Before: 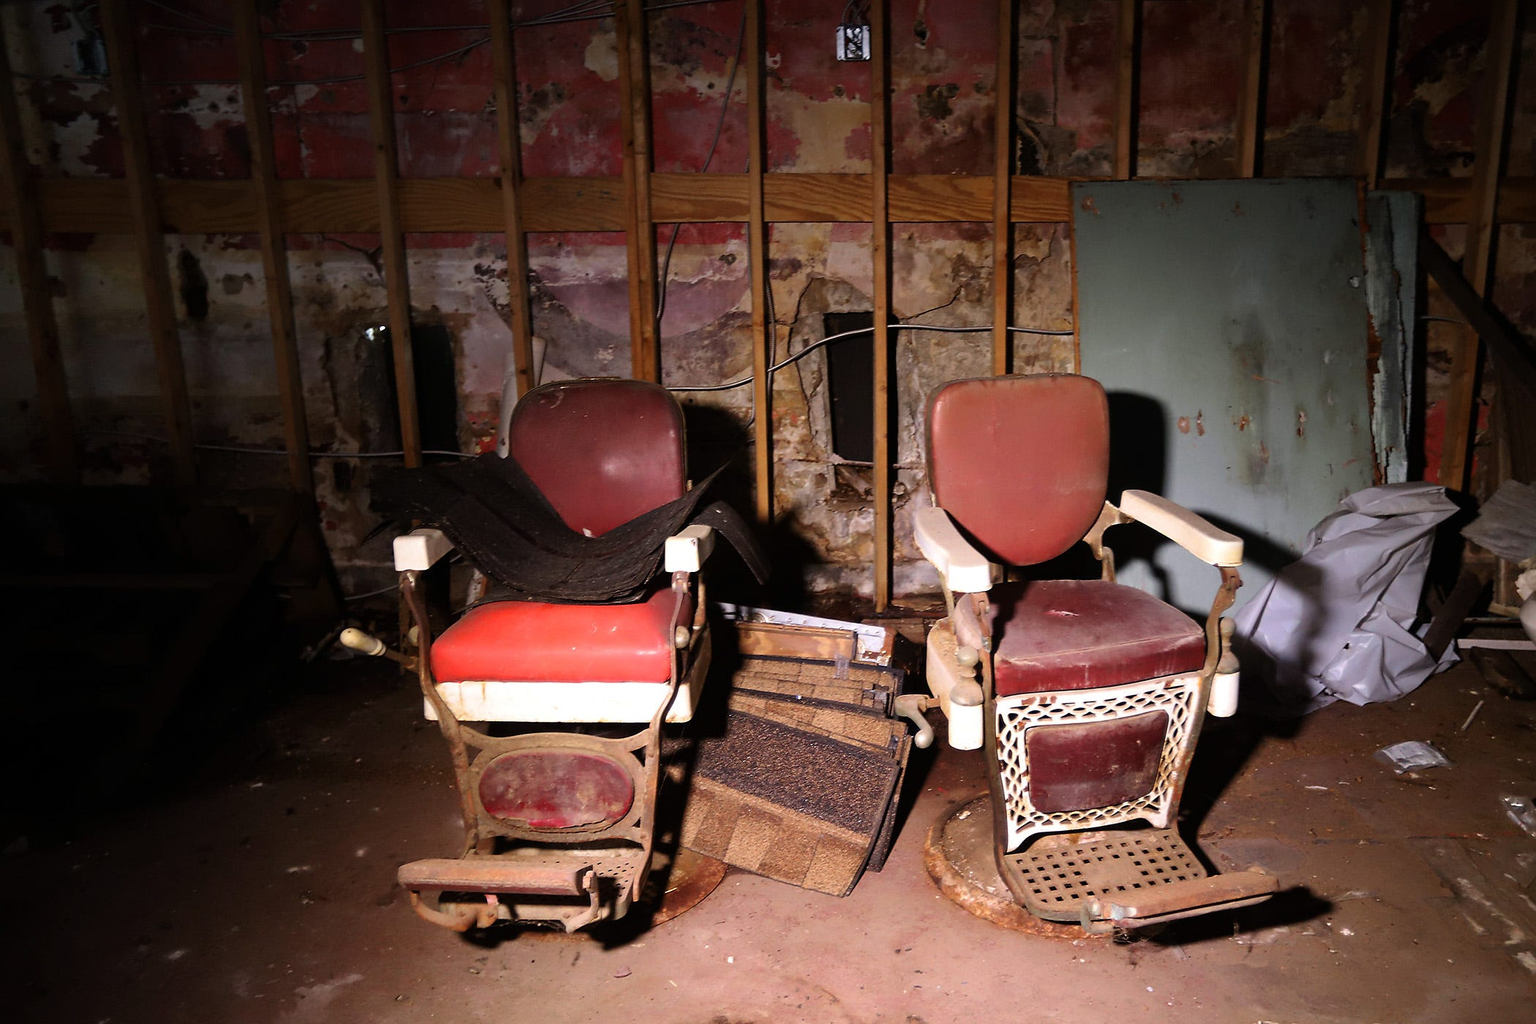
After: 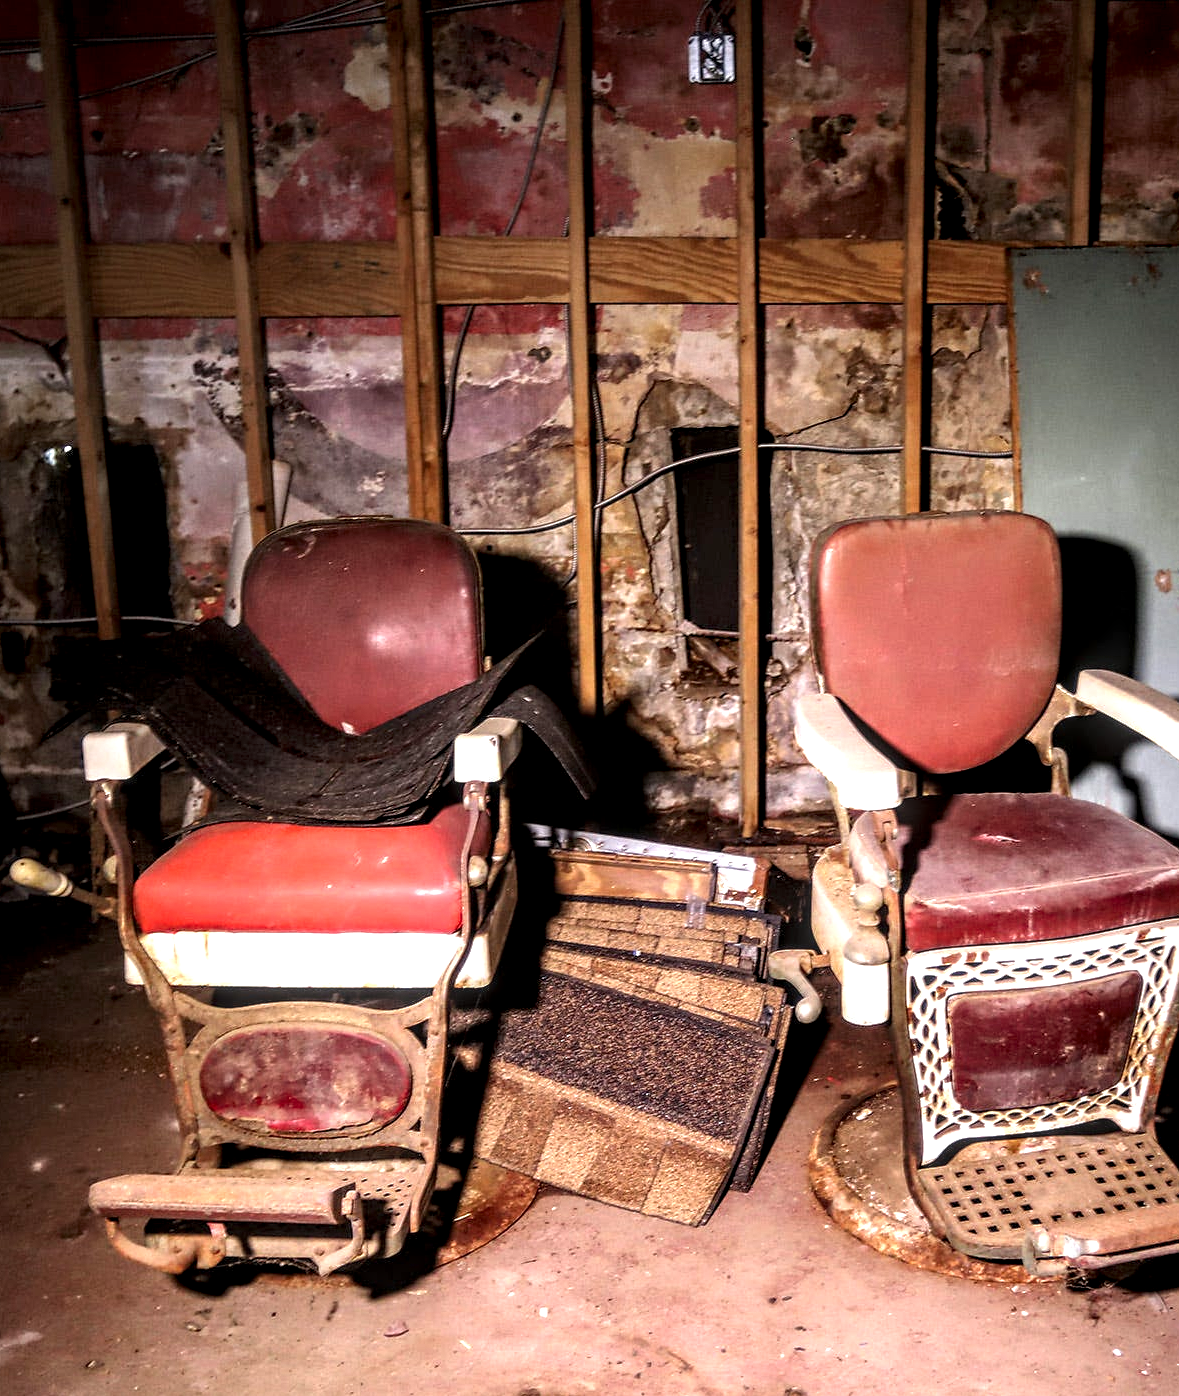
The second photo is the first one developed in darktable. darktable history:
crop: left 21.674%, right 22.086%
local contrast: highlights 0%, shadows 0%, detail 182%
rgb levels: preserve colors max RGB
exposure: black level correction 0.001, exposure 0.5 EV, compensate exposure bias true, compensate highlight preservation false
